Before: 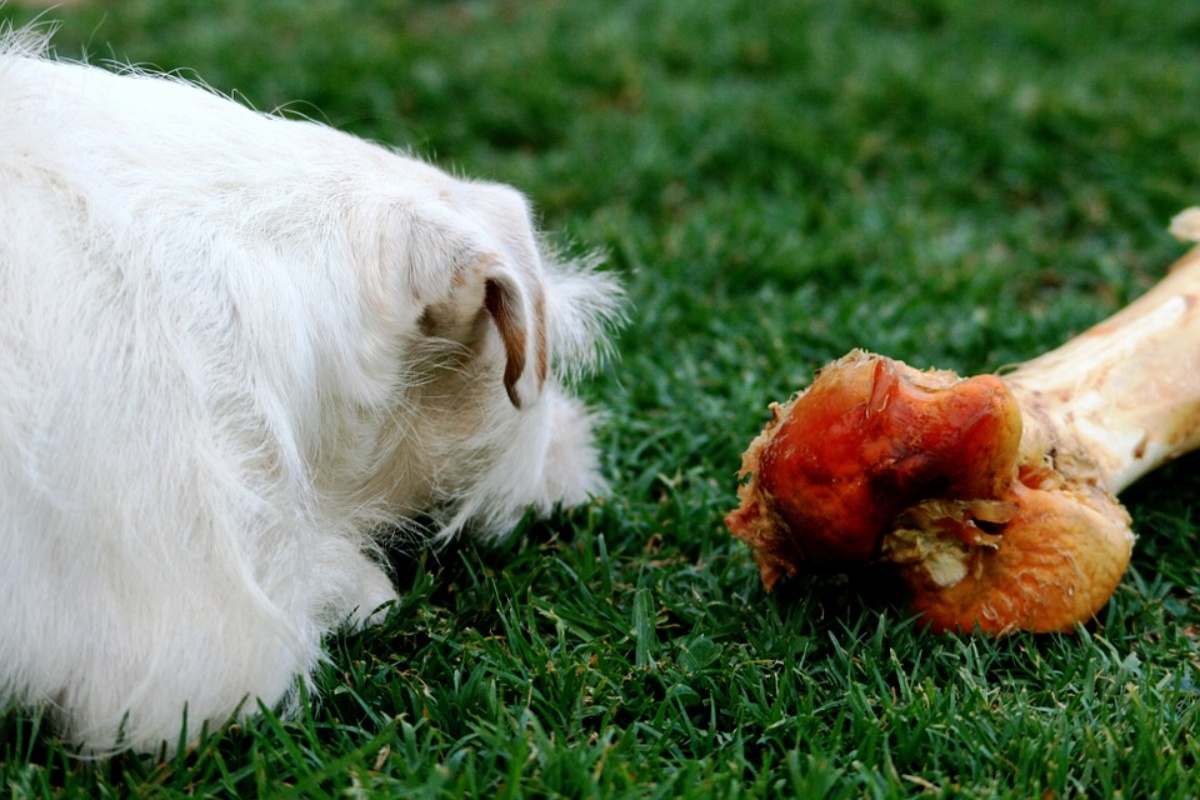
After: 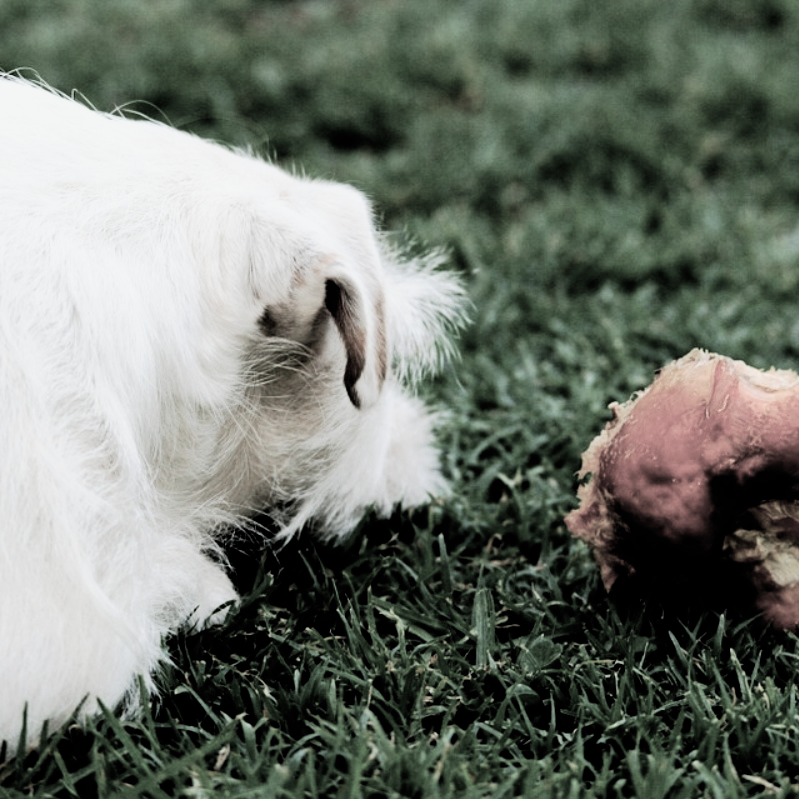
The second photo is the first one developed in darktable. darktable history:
exposure: exposure 0.567 EV, compensate exposure bias true, compensate highlight preservation false
crop and rotate: left 13.346%, right 20.056%
filmic rgb: black relative exposure -5.13 EV, white relative exposure 3.96 EV, hardness 2.89, contrast 1.403, highlights saturation mix -30.06%, add noise in highlights 0.098, color science v4 (2020), iterations of high-quality reconstruction 0, type of noise poissonian
